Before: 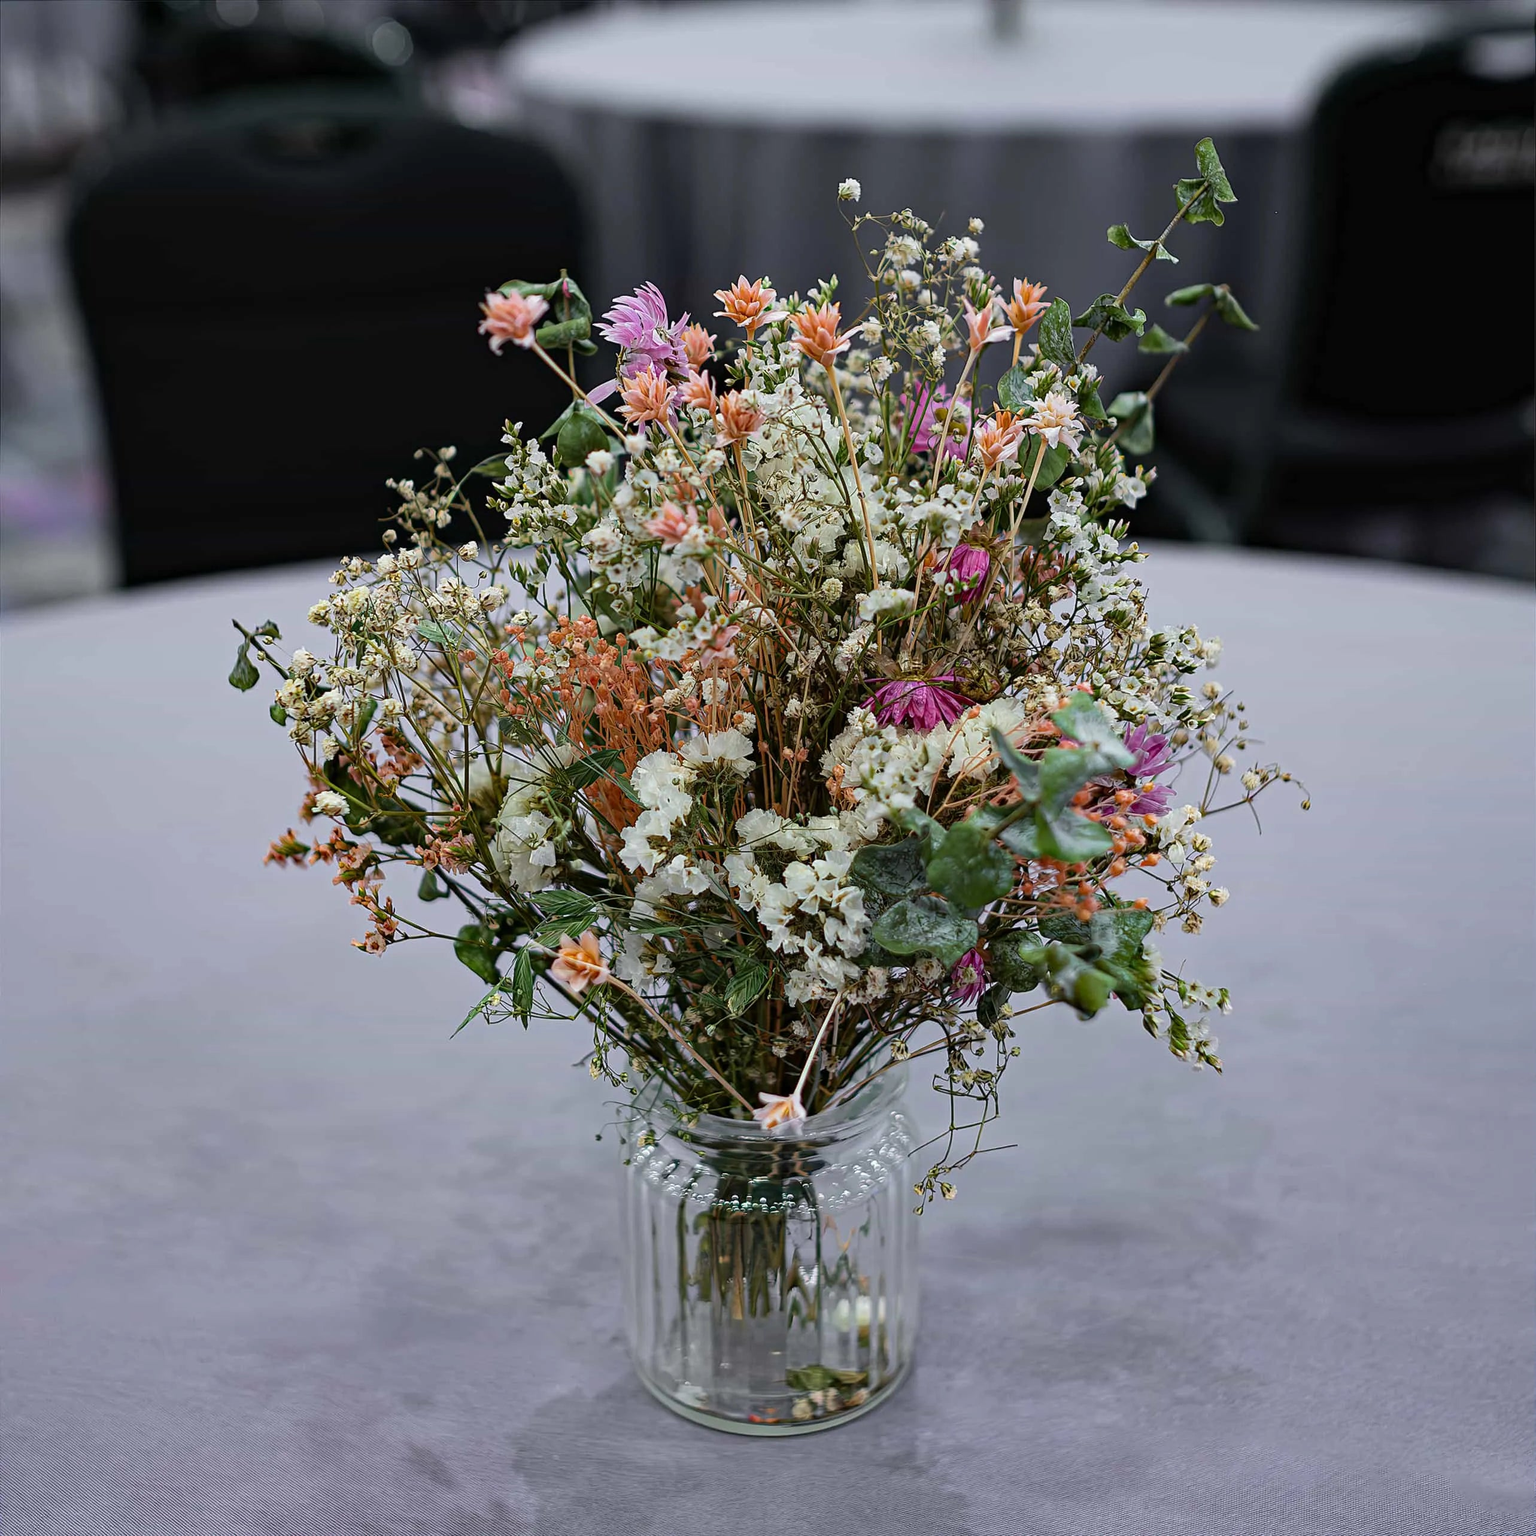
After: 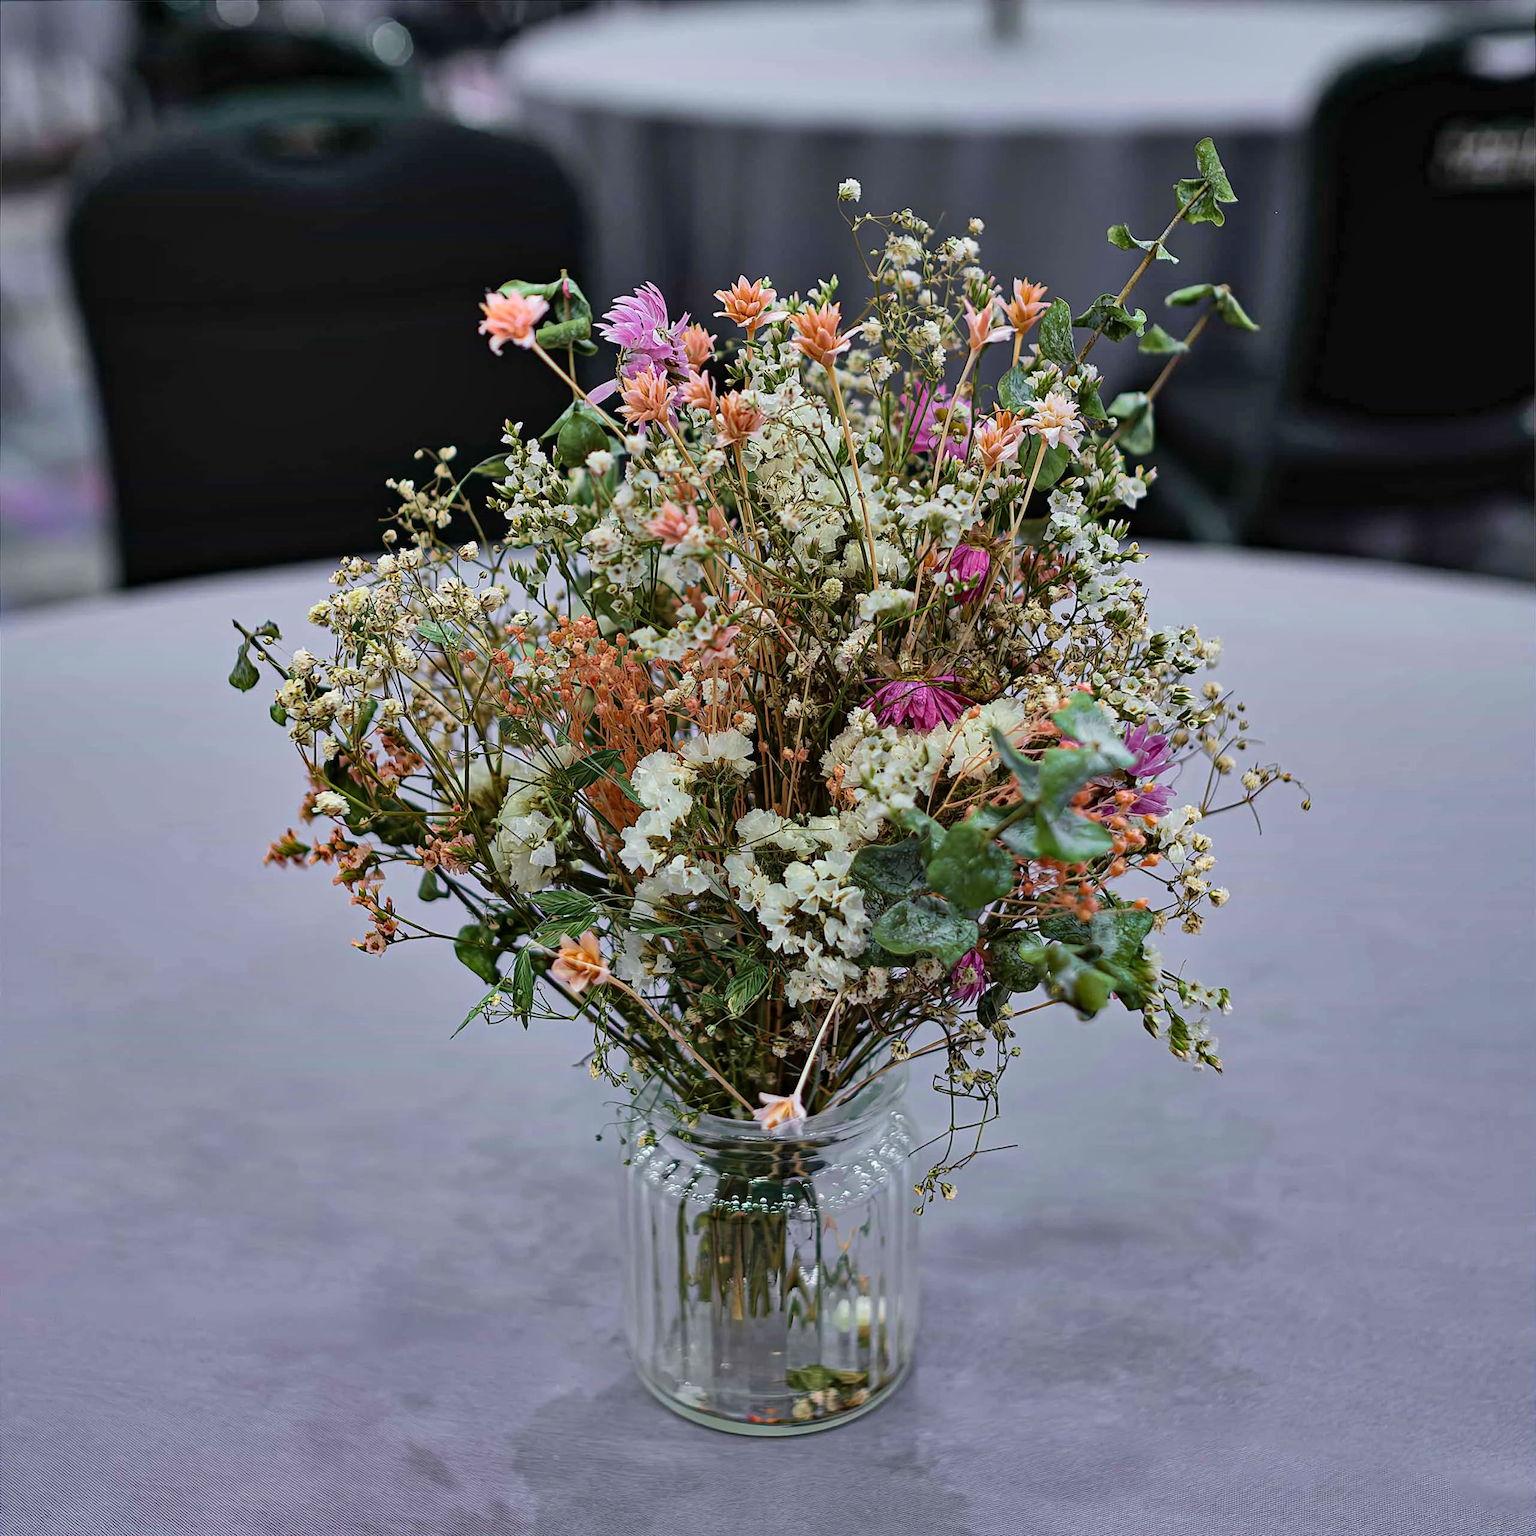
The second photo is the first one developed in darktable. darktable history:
velvia: on, module defaults
shadows and highlights: soften with gaussian
